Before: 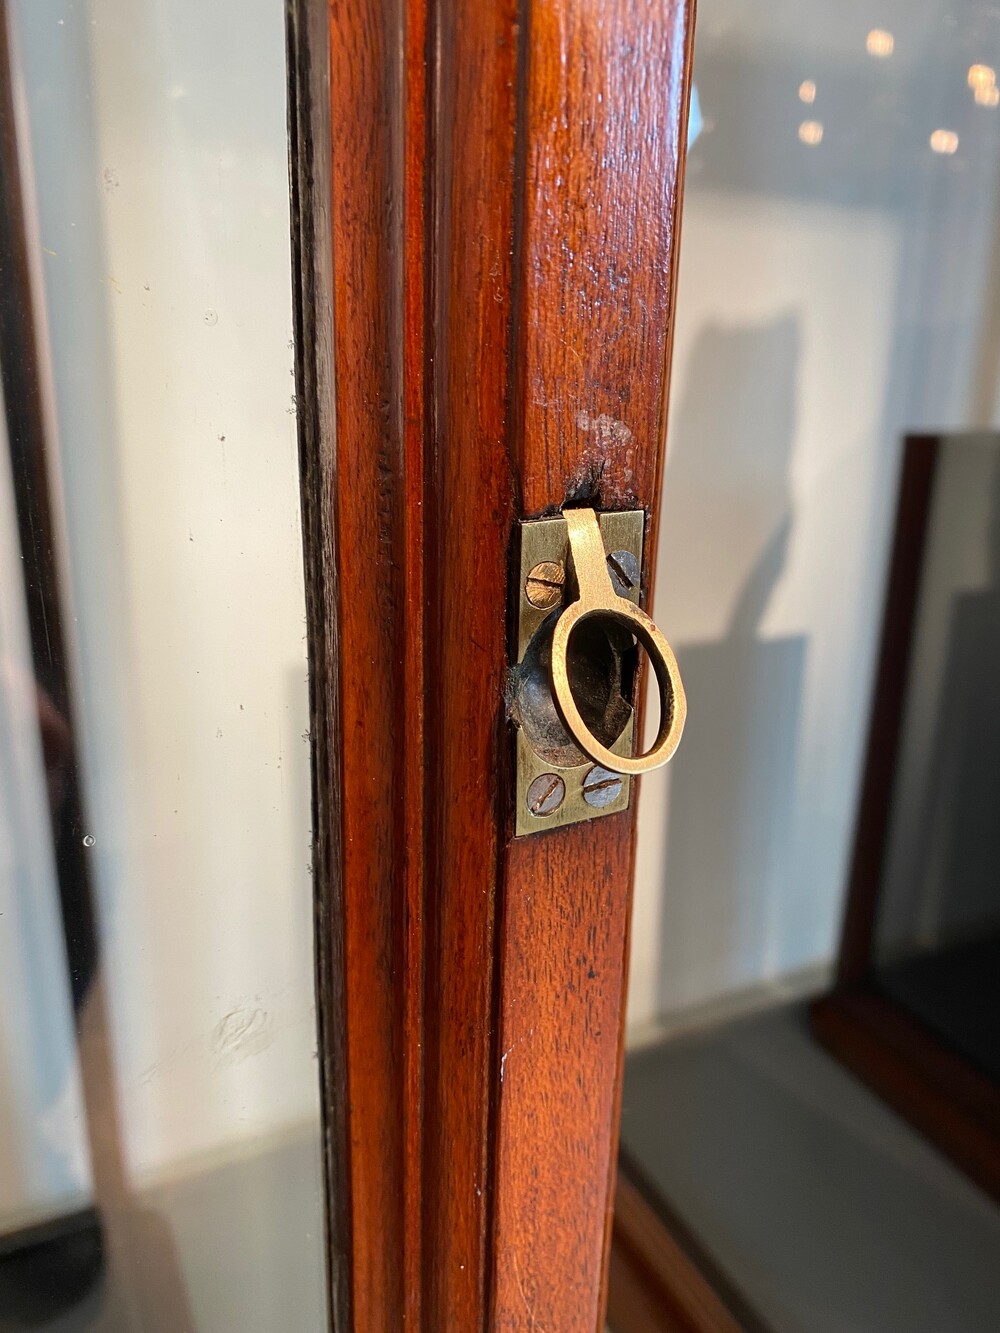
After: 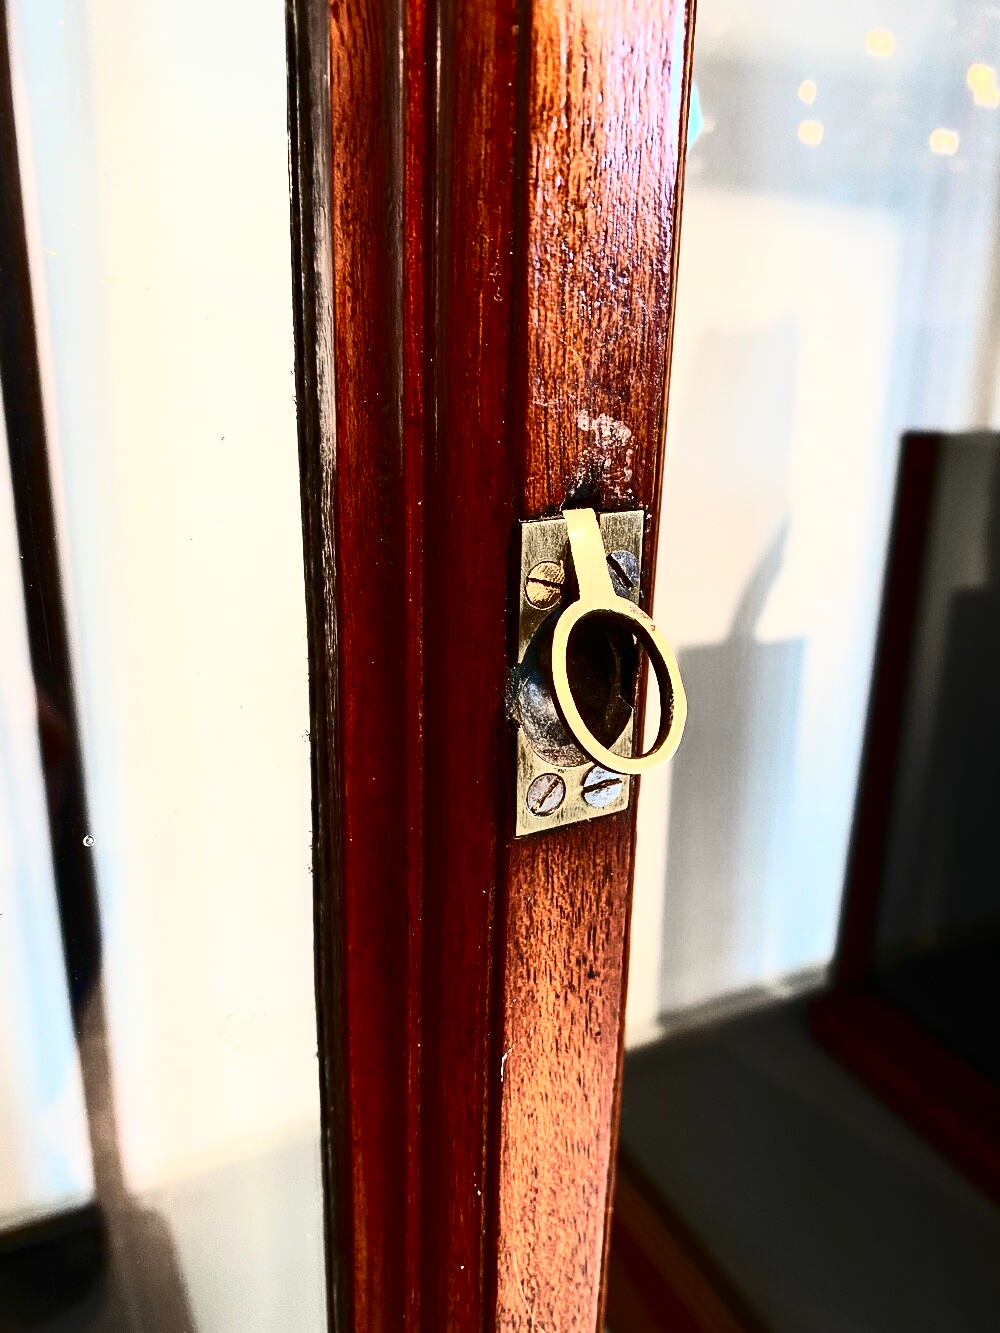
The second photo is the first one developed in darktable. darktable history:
color zones: curves: ch1 [(0.25, 0.5) (0.747, 0.71)]
contrast brightness saturation: contrast 0.93, brightness 0.2
